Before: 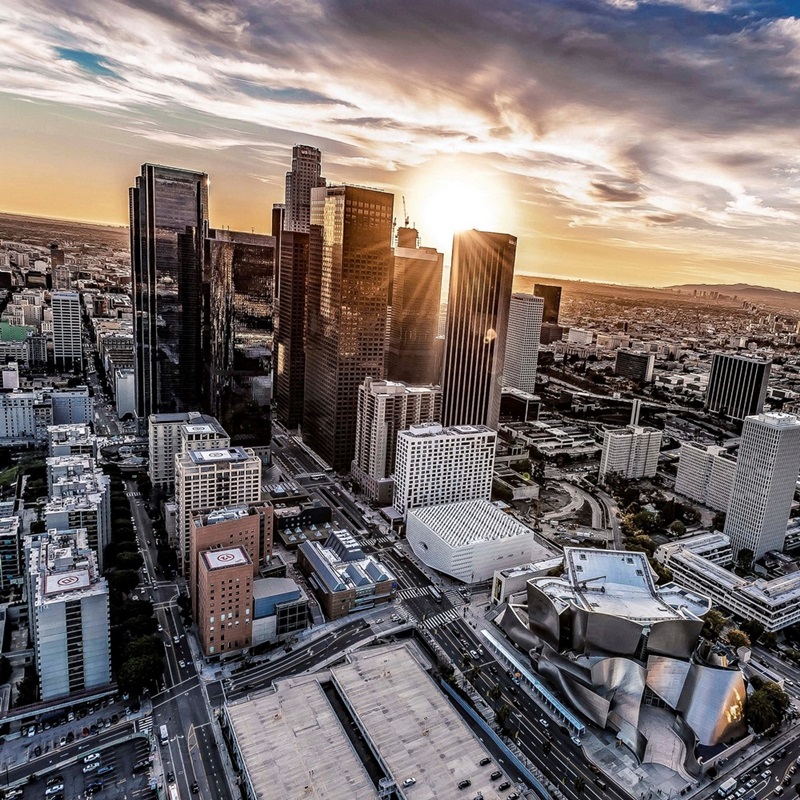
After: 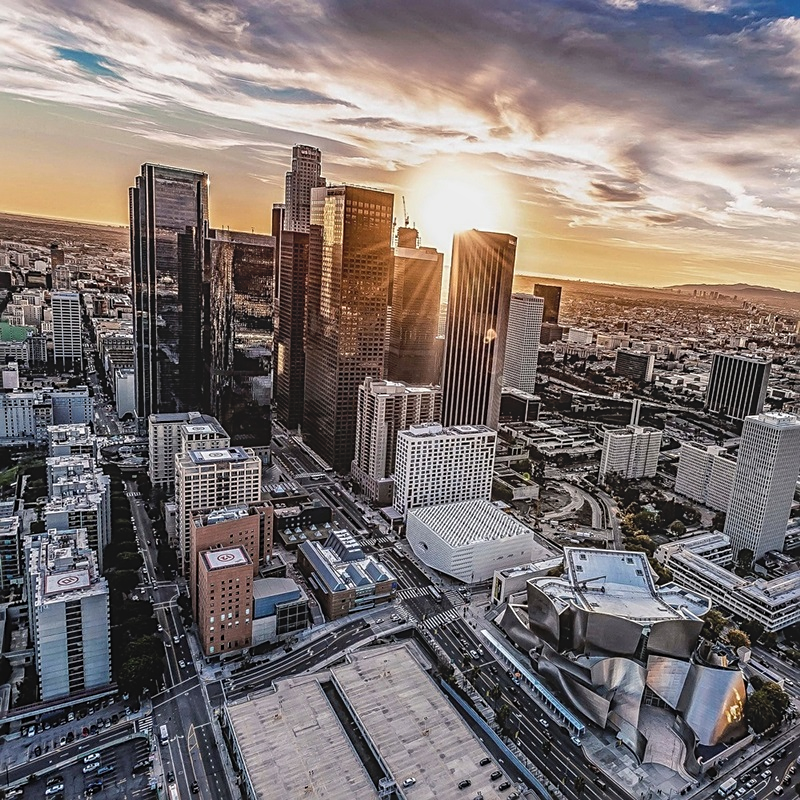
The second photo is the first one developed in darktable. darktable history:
sharpen: on, module defaults
local contrast: highlights 47%, shadows 4%, detail 99%
